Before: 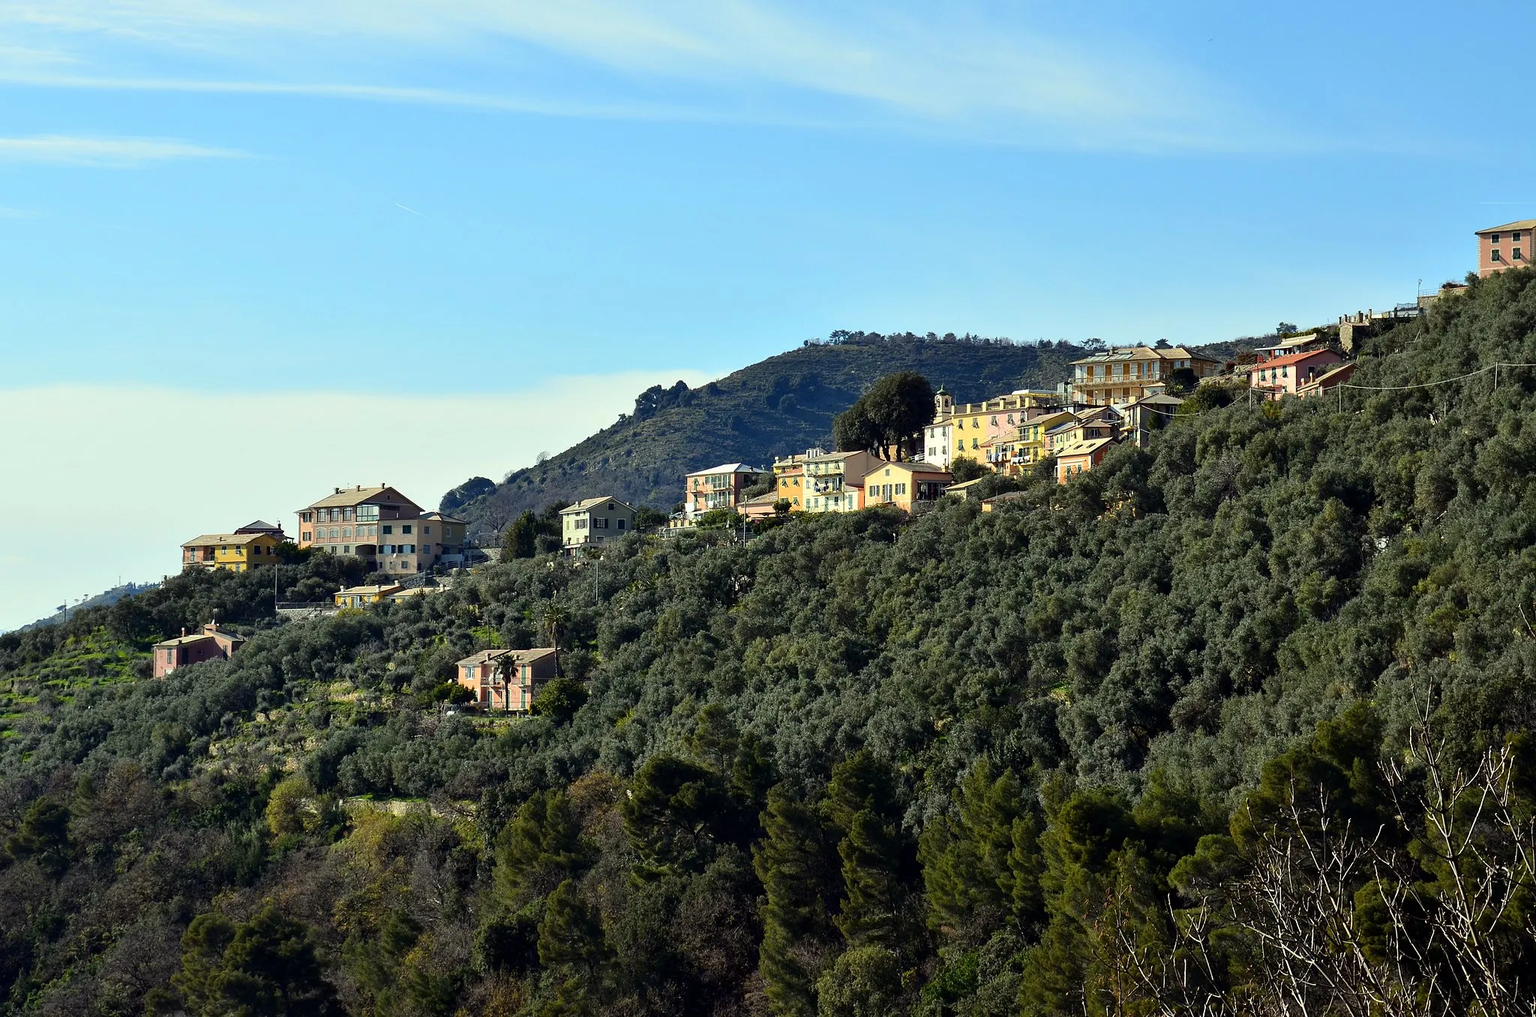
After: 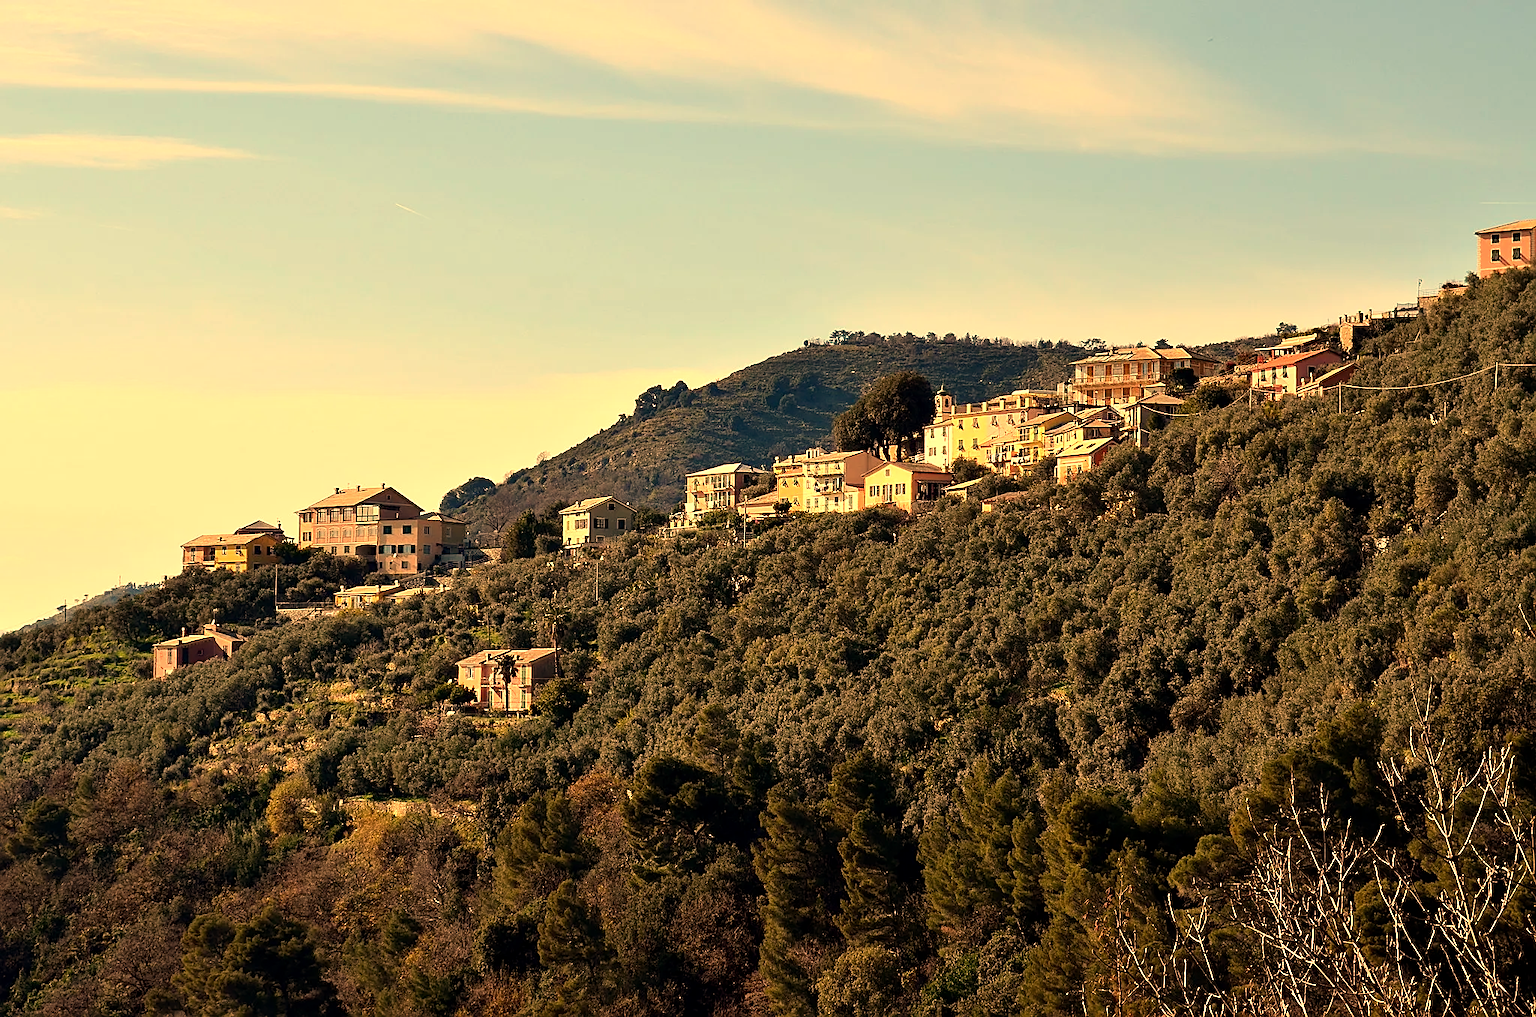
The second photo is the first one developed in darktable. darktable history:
white balance: red 1.467, blue 0.684
sharpen: on, module defaults
exposure: black level correction 0.001, compensate highlight preservation false
